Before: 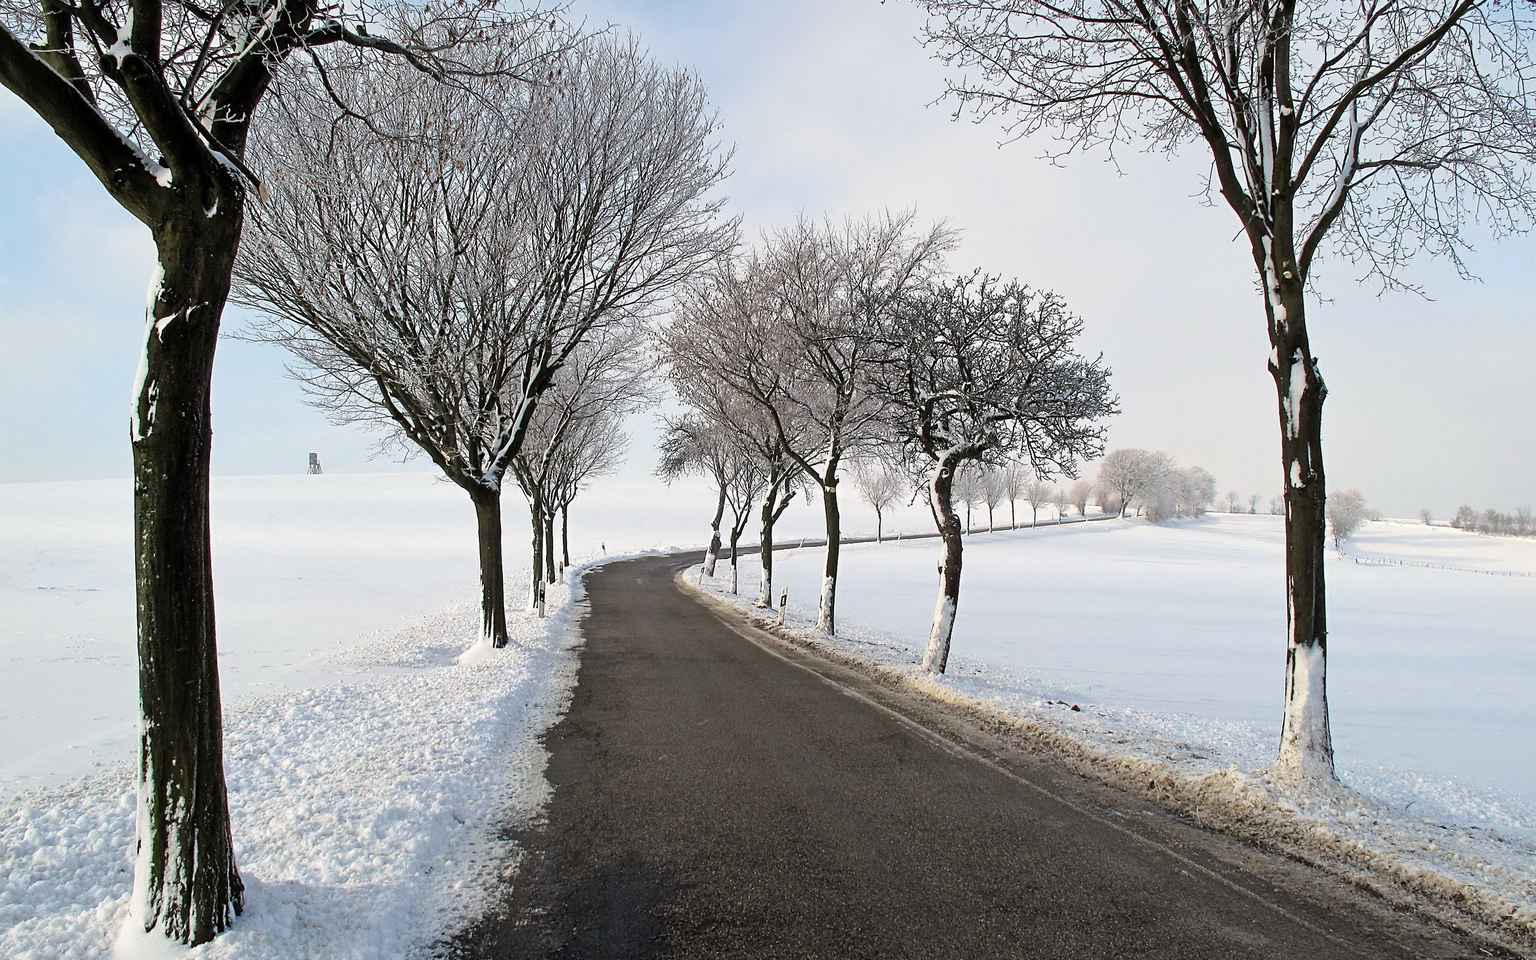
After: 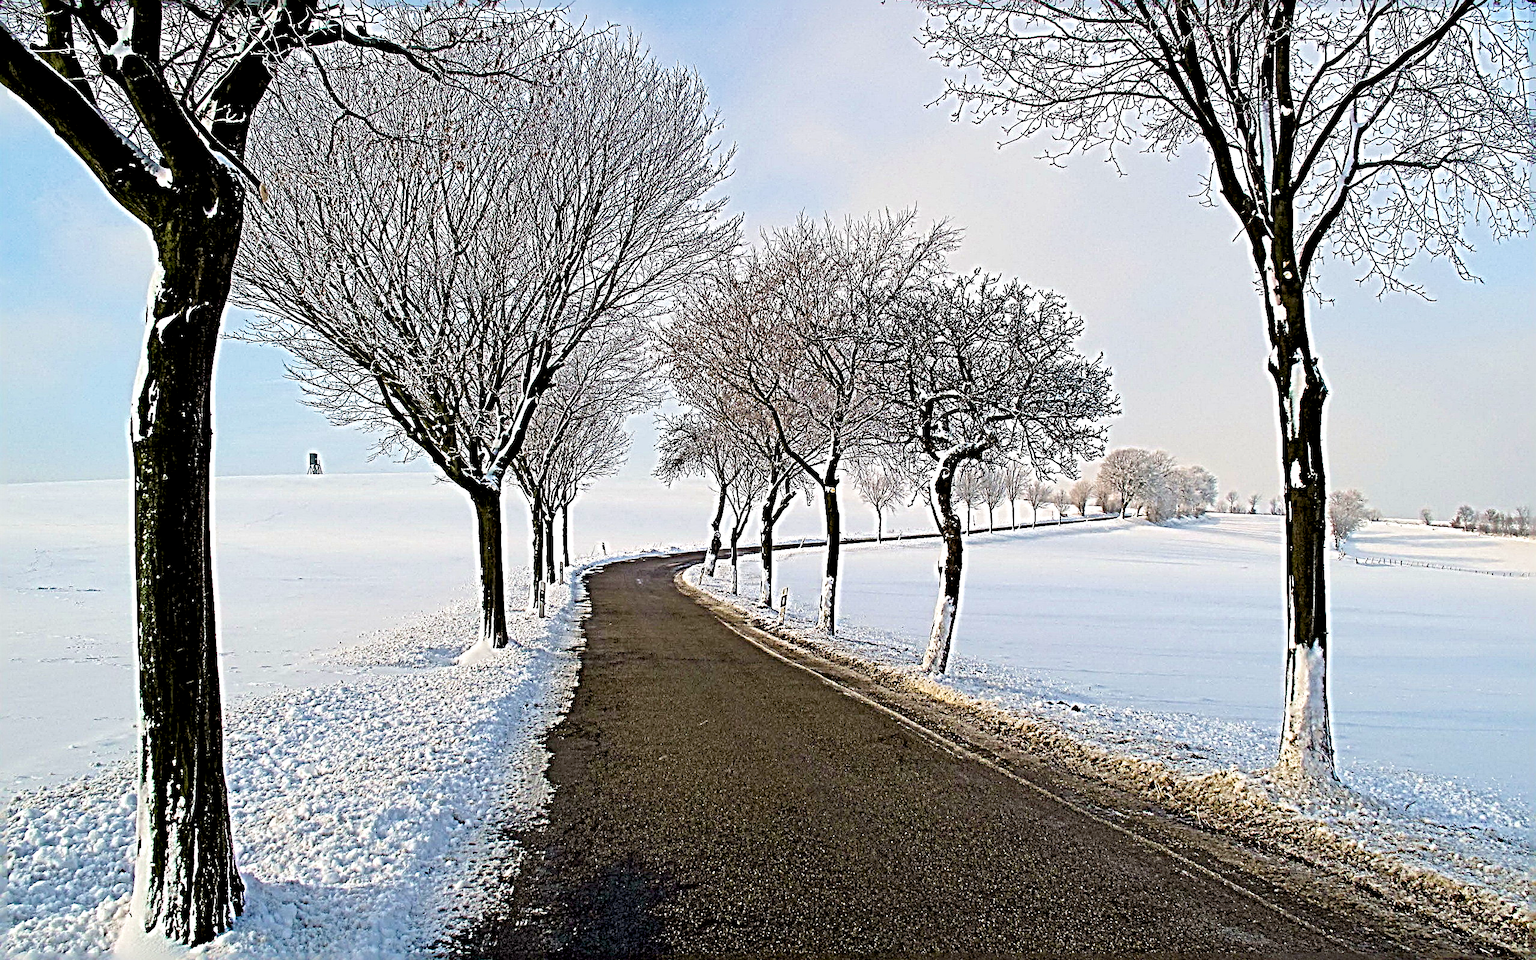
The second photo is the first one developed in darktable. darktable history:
sharpen: radius 6.256, amount 1.812, threshold 0.188
color balance rgb: global offset › luminance -1.441%, linear chroma grading › shadows -10.37%, linear chroma grading › global chroma 19.718%, perceptual saturation grading › global saturation 20.99%, perceptual saturation grading › highlights -19.76%, perceptual saturation grading › shadows 29.74%, global vibrance 11.9%
velvia: on, module defaults
